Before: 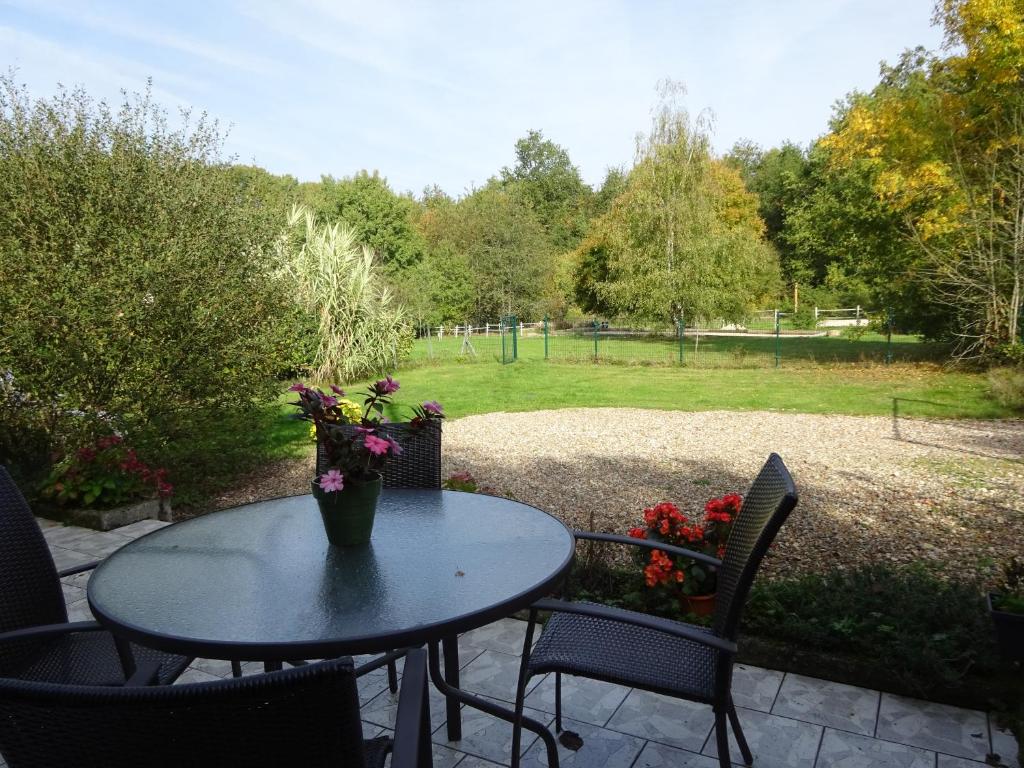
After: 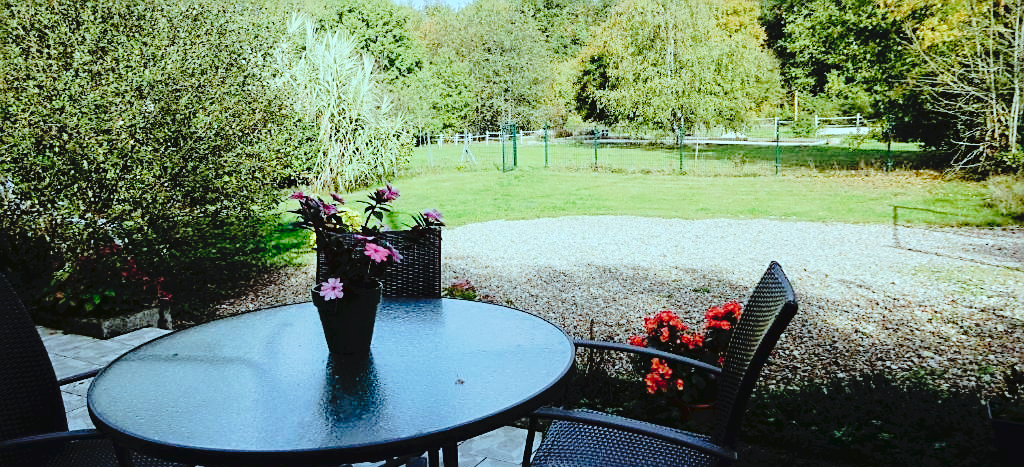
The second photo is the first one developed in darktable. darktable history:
crop and rotate: top 25.045%, bottom 14.051%
exposure: black level correction 0, exposure 0.499 EV, compensate exposure bias true, compensate highlight preservation false
color correction: highlights a* -11.74, highlights b* -15.3
filmic rgb: black relative exposure -5.06 EV, white relative exposure 3.99 EV, threshold 5.95 EV, hardness 2.91, contrast 1.094, color science v6 (2022), enable highlight reconstruction true
sharpen: on, module defaults
tone curve: curves: ch0 [(0, 0) (0.003, 0.051) (0.011, 0.052) (0.025, 0.055) (0.044, 0.062) (0.069, 0.068) (0.1, 0.077) (0.136, 0.098) (0.177, 0.145) (0.224, 0.223) (0.277, 0.314) (0.335, 0.43) (0.399, 0.518) (0.468, 0.591) (0.543, 0.656) (0.623, 0.726) (0.709, 0.809) (0.801, 0.857) (0.898, 0.918) (1, 1)], preserve colors none
tone equalizer: on, module defaults
